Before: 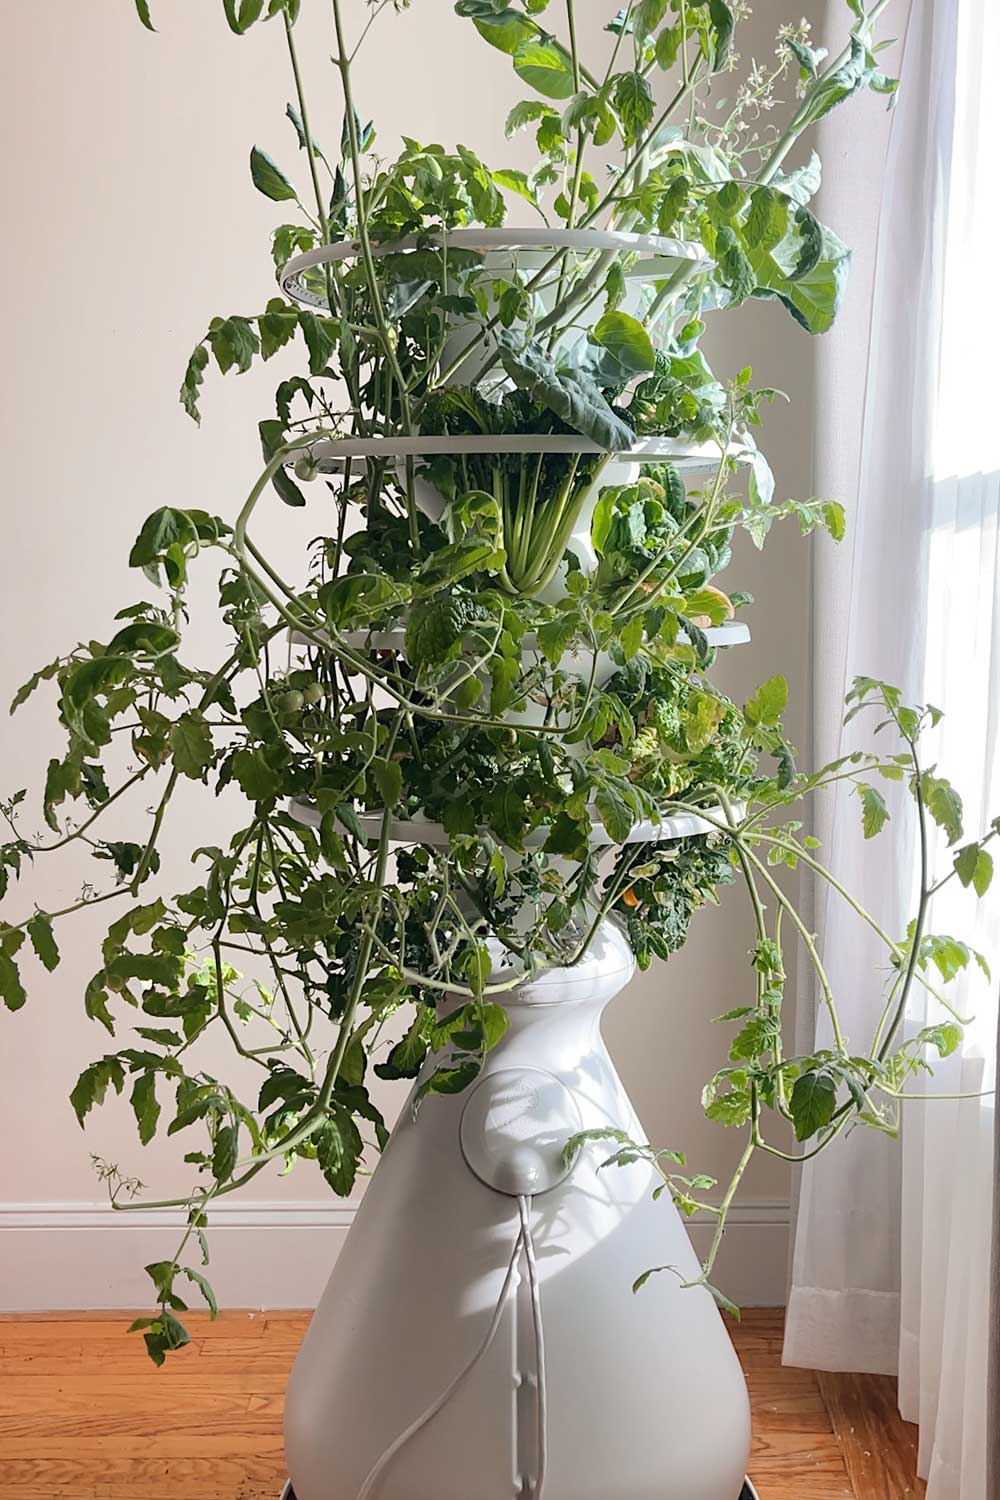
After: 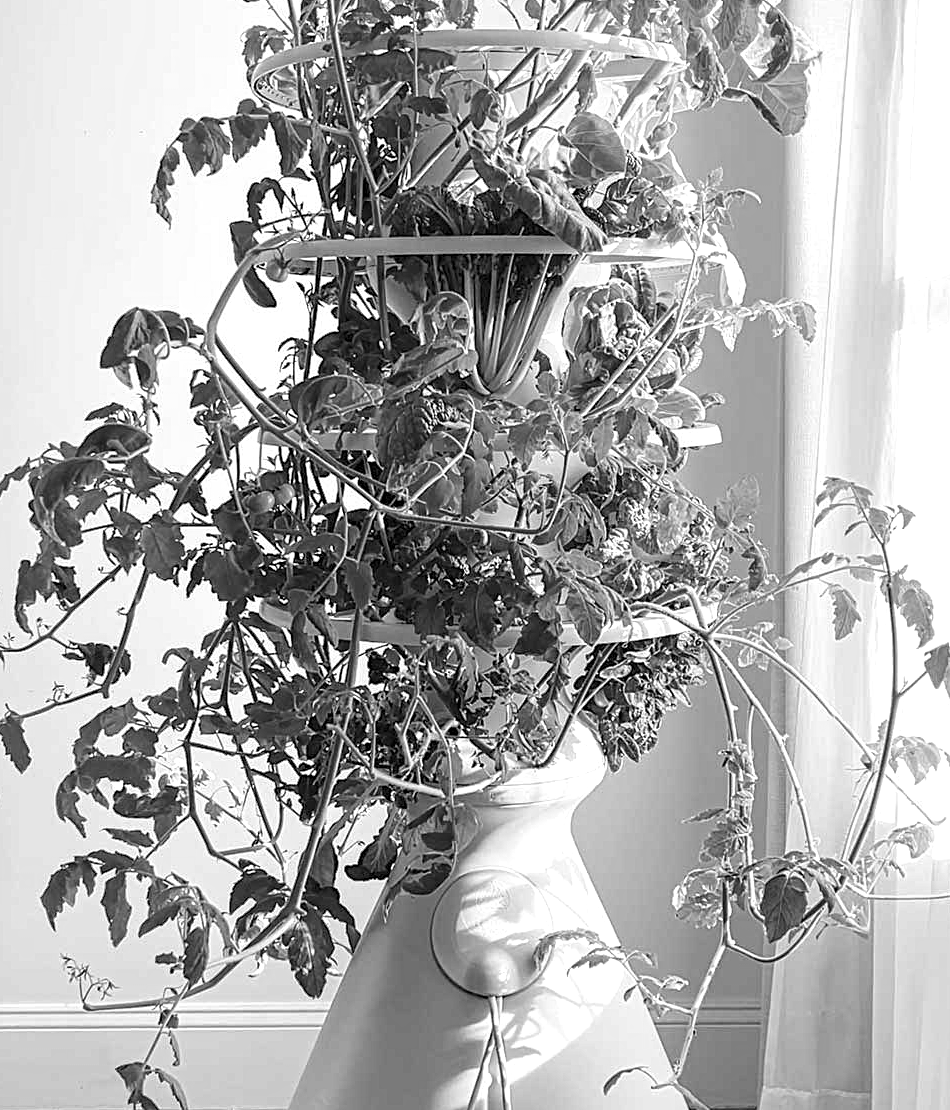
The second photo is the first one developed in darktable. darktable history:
exposure: black level correction 0.001, exposure 0.5 EV, compensate exposure bias true, compensate highlight preservation false
crop and rotate: left 2.991%, top 13.302%, right 1.981%, bottom 12.636%
contrast equalizer: y [[0.5, 0.5, 0.5, 0.539, 0.64, 0.611], [0.5 ×6], [0.5 ×6], [0 ×6], [0 ×6]]
monochrome: a 32, b 64, size 2.3
